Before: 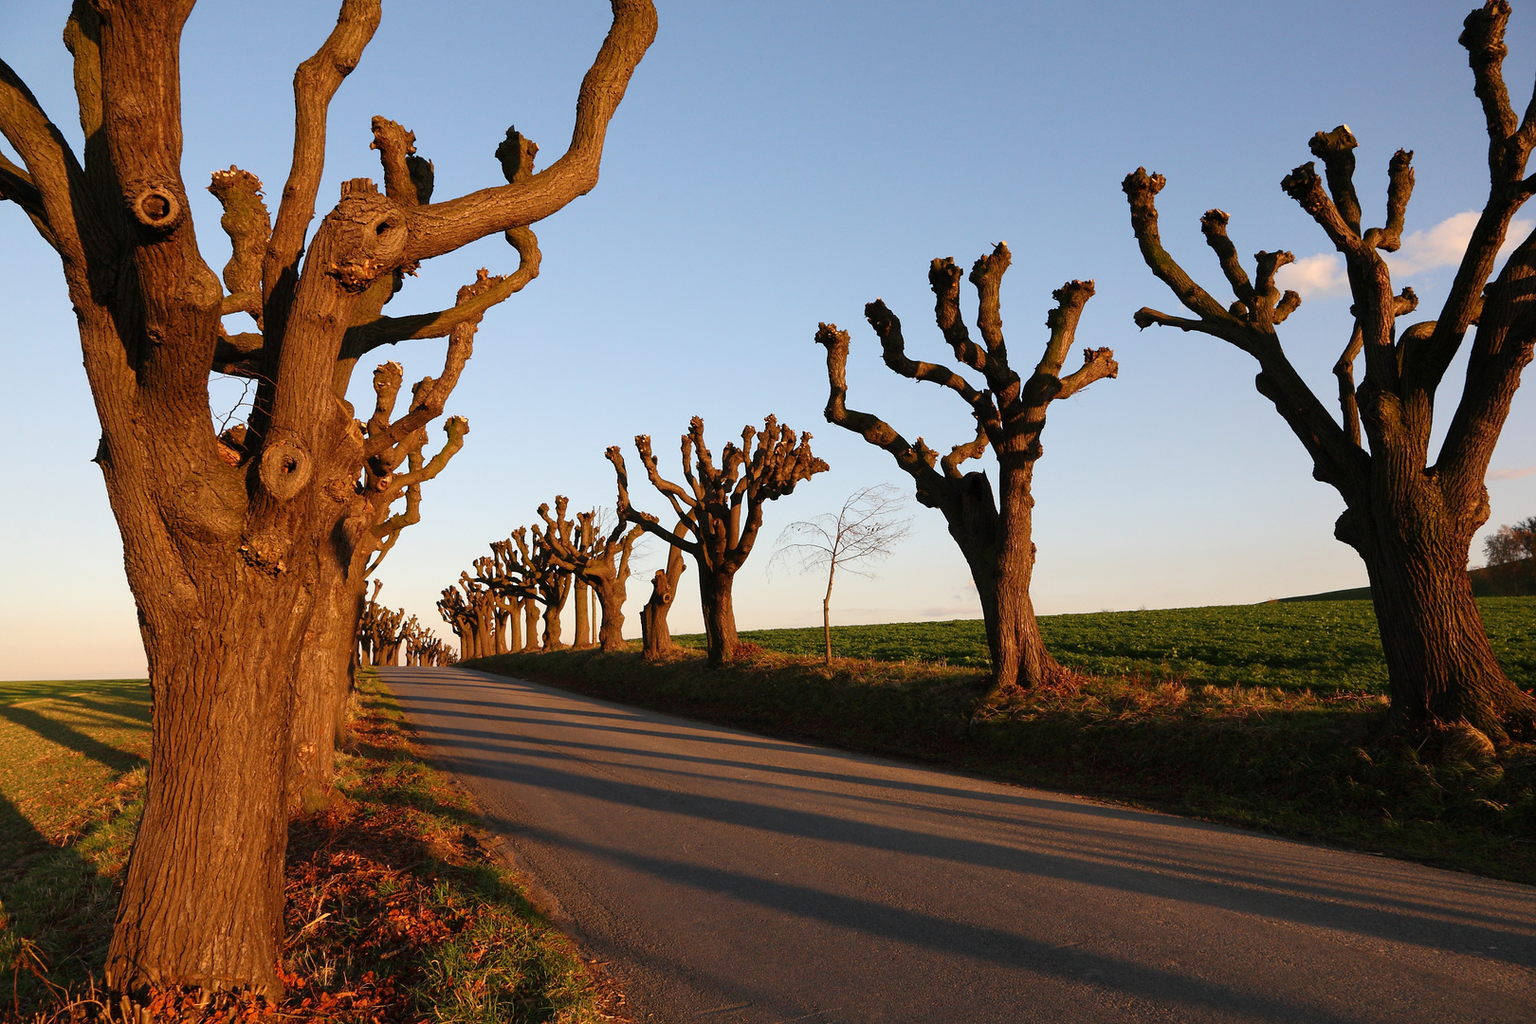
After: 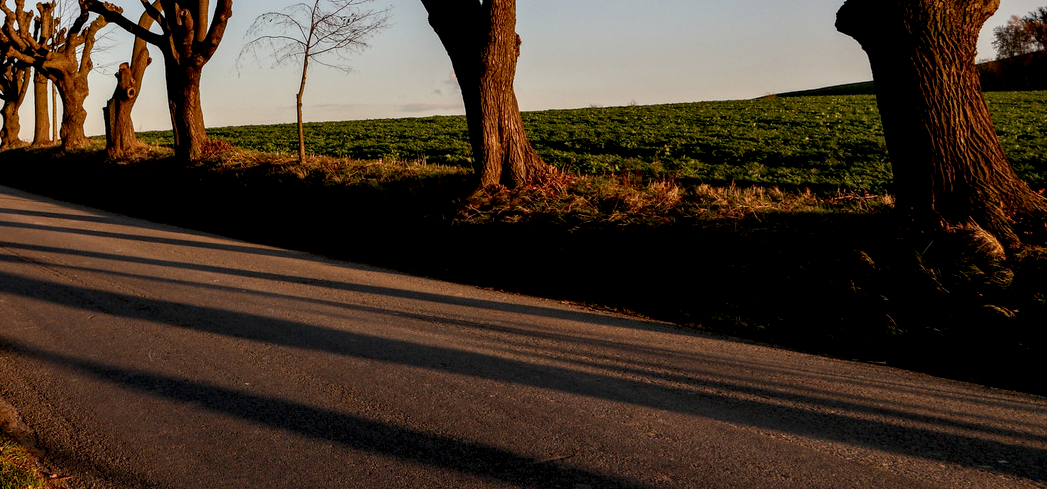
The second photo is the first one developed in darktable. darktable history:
crop and rotate: left 35.369%, top 49.834%, bottom 4.853%
local contrast: detail 160%
exposure: black level correction 0.011, exposure -0.472 EV, compensate exposure bias true, compensate highlight preservation false
